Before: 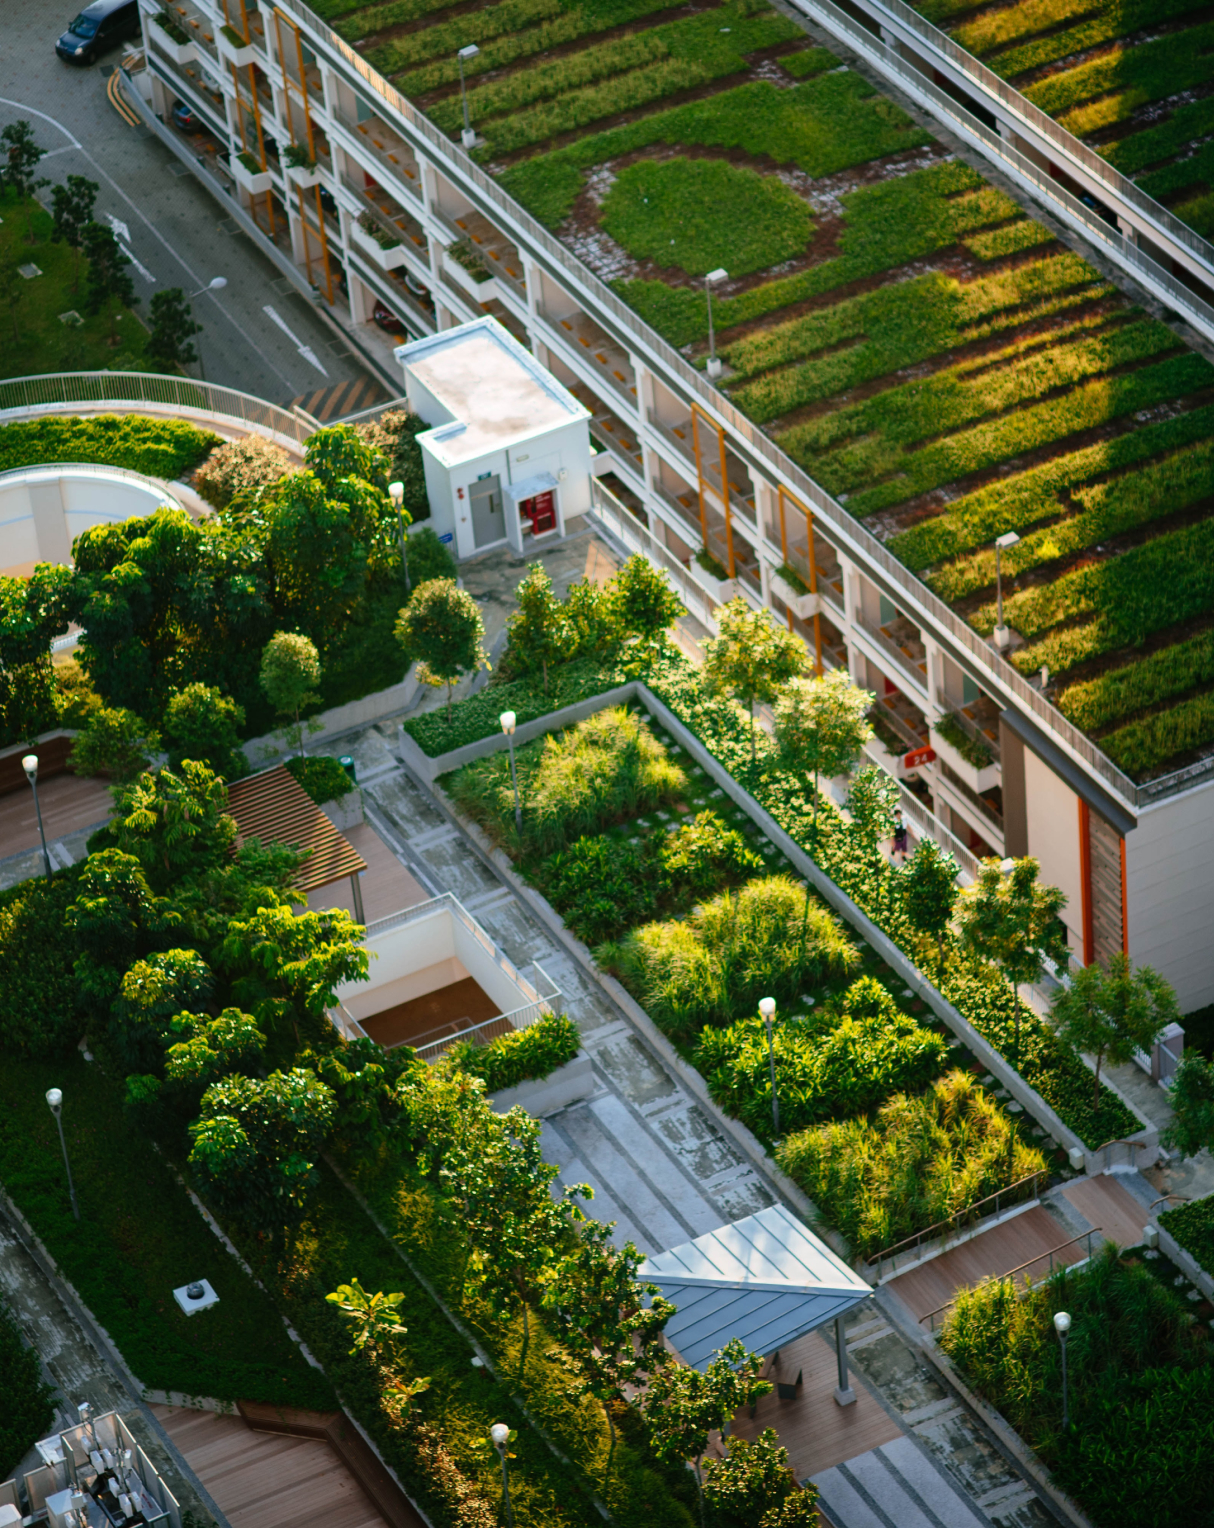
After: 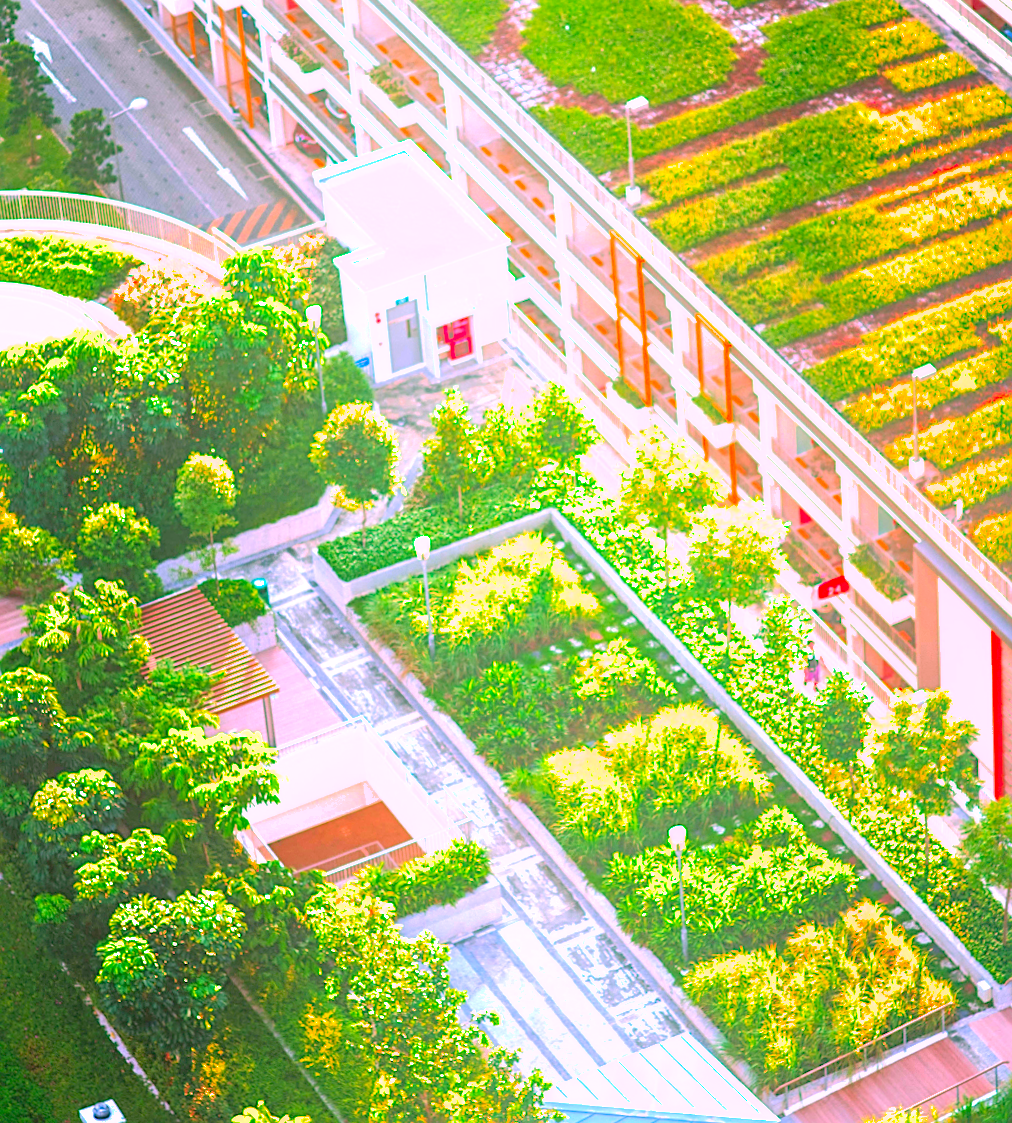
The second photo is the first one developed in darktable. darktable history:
rotate and perspective: rotation 0.8°, automatic cropping off
exposure: black level correction 0, exposure 1.675 EV, compensate exposure bias true, compensate highlight preservation false
sharpen: on, module defaults
bloom: size 40%
crop: left 7.856%, top 11.836%, right 10.12%, bottom 15.387%
local contrast: detail 150%
color correction: highlights a* 19.5, highlights b* -11.53, saturation 1.69
shadows and highlights: on, module defaults
